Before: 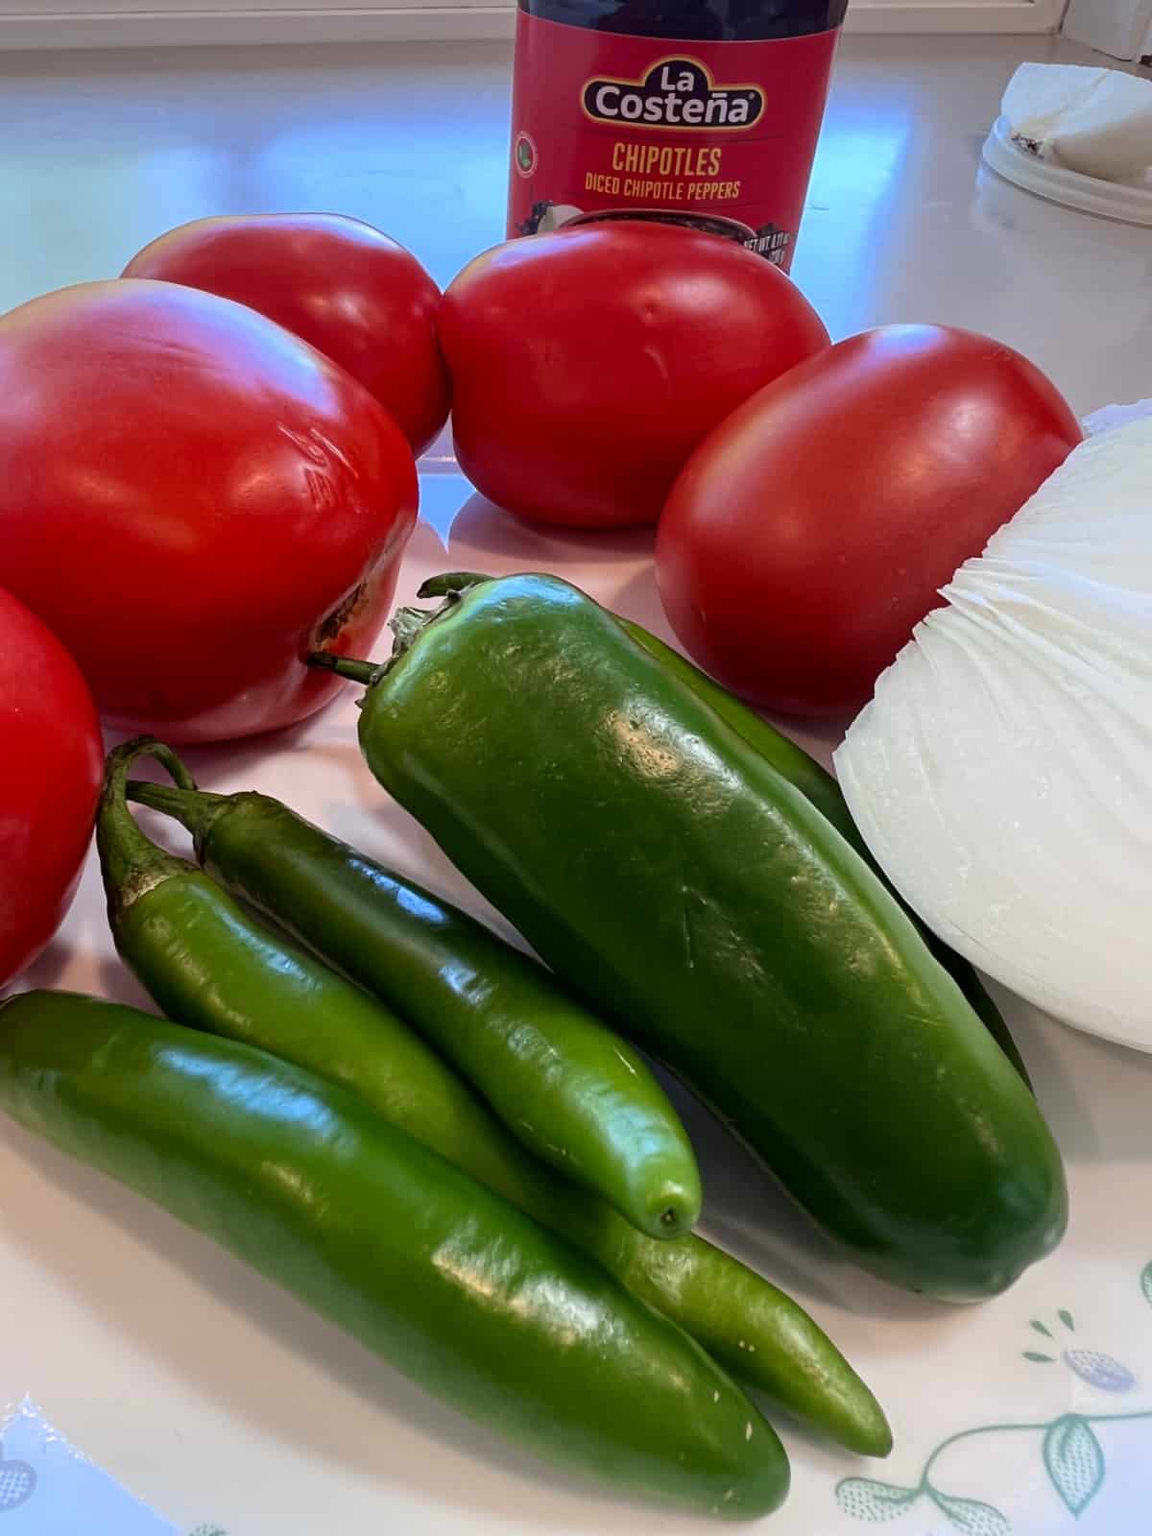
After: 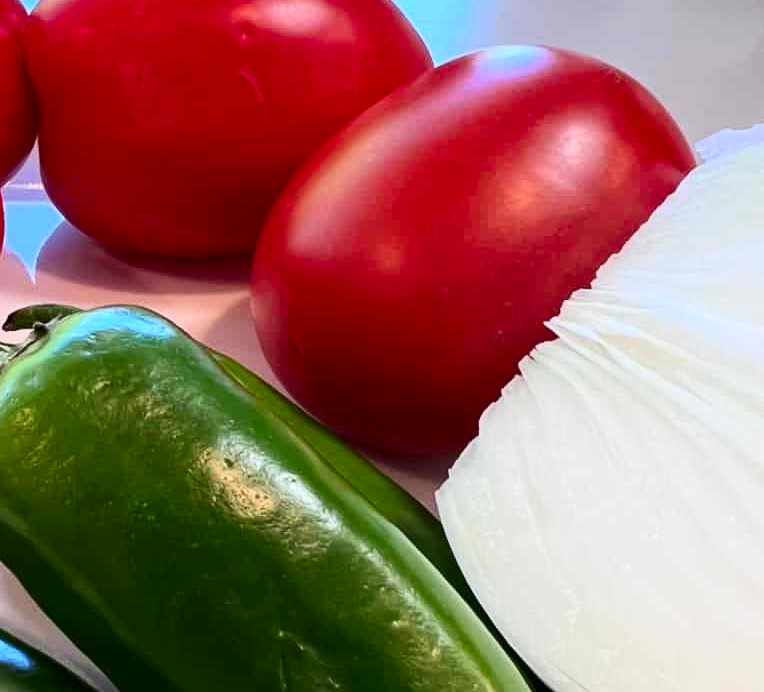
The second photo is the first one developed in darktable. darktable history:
contrast brightness saturation: contrast 0.23, brightness 0.1, saturation 0.29
crop: left 36.005%, top 18.293%, right 0.31%, bottom 38.444%
